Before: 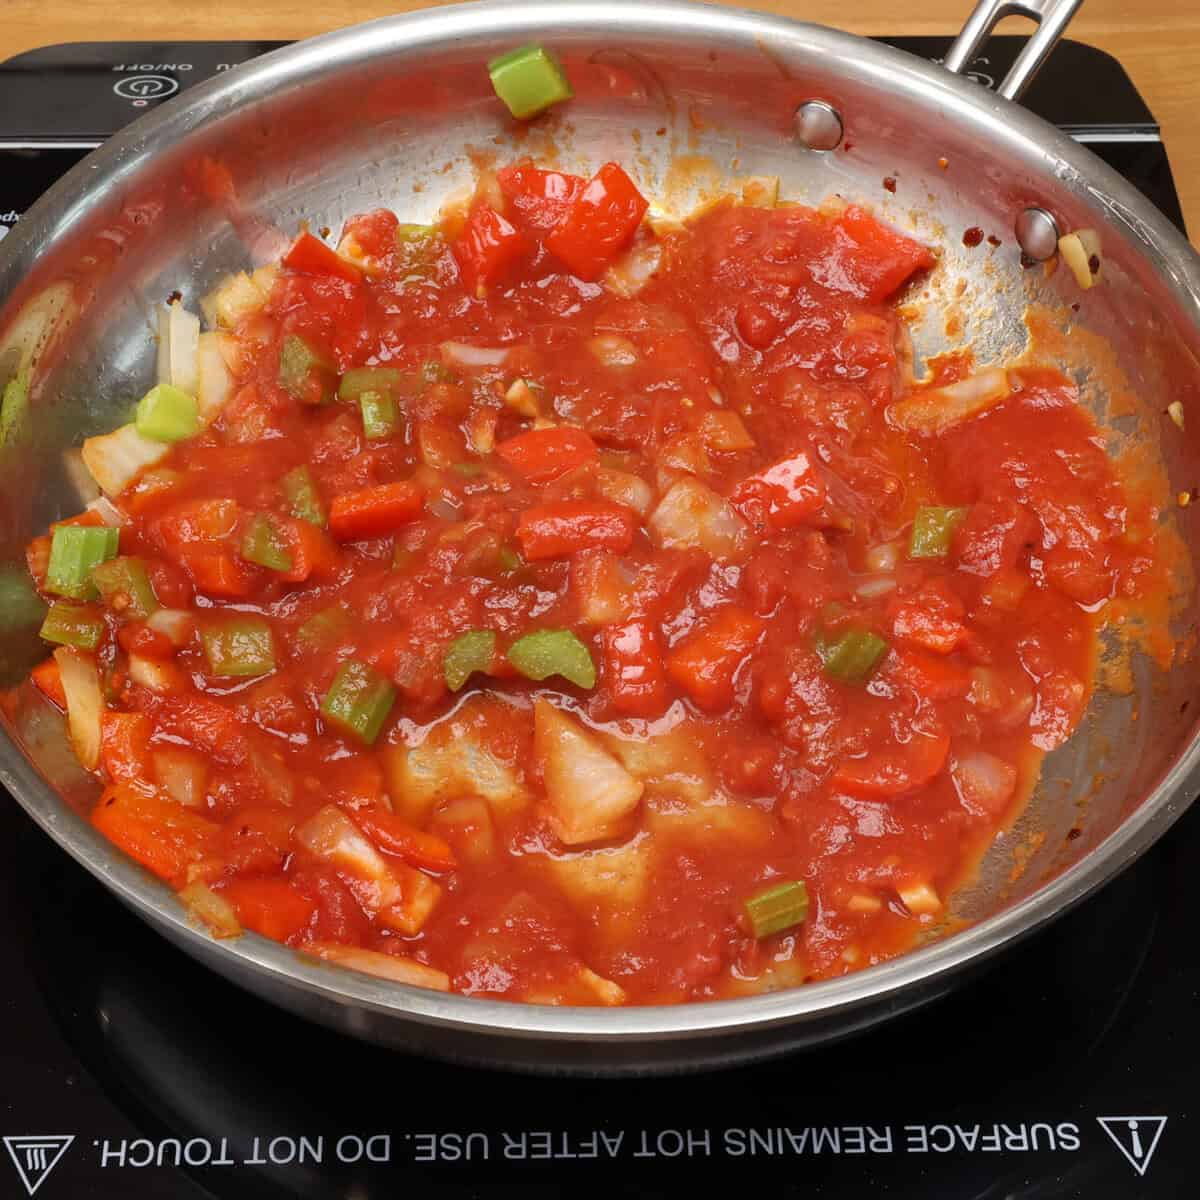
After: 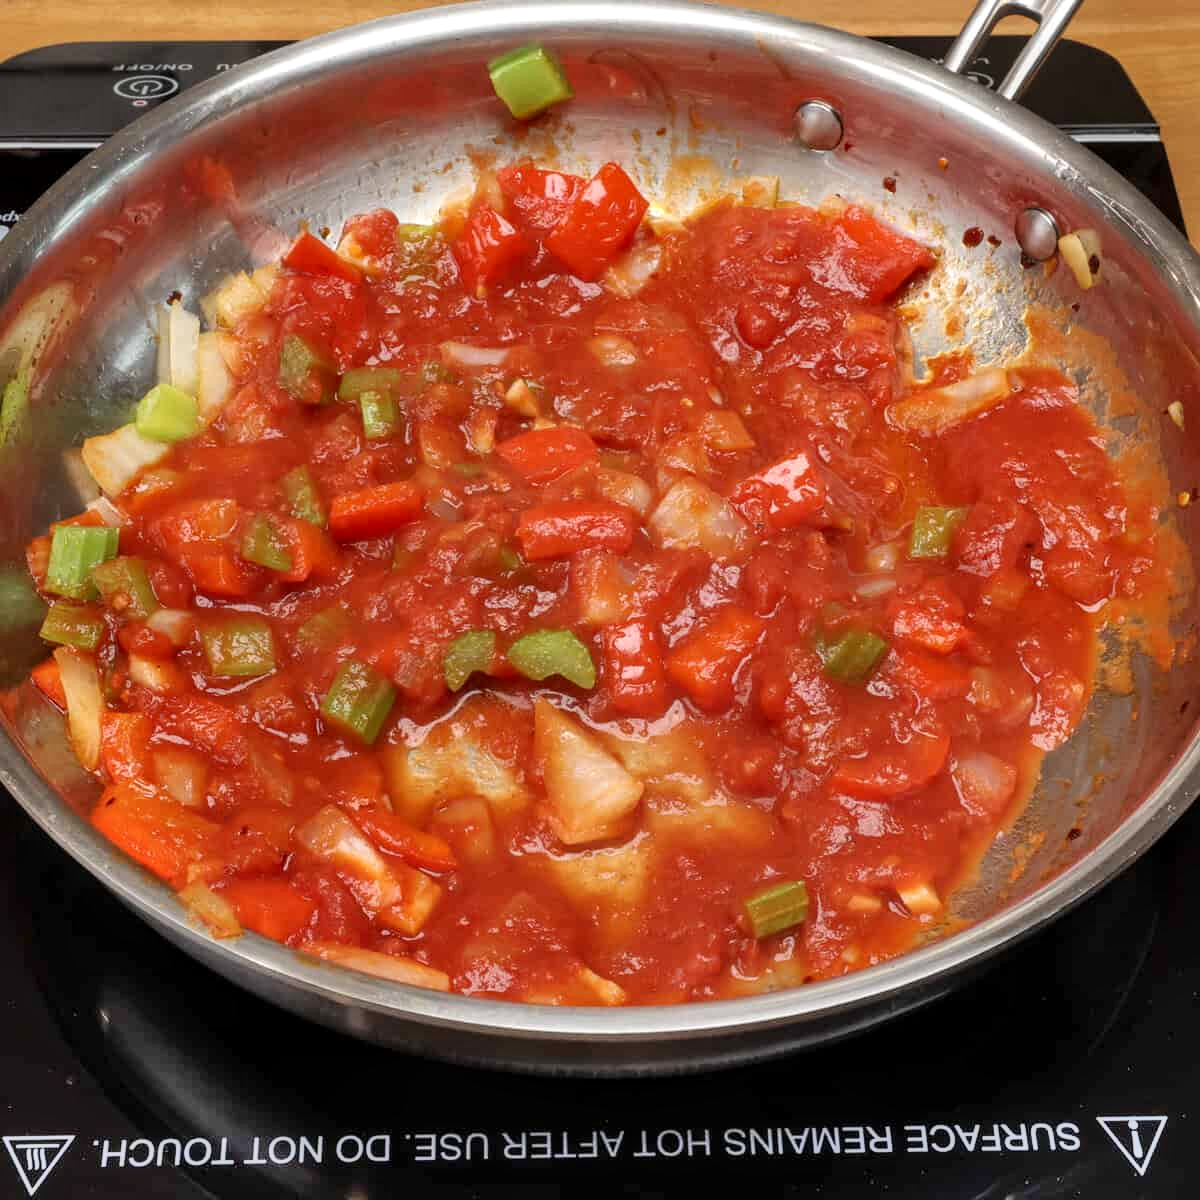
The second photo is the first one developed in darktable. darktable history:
local contrast: on, module defaults
shadows and highlights: highlights color adjustment 0%, low approximation 0.01, soften with gaussian
